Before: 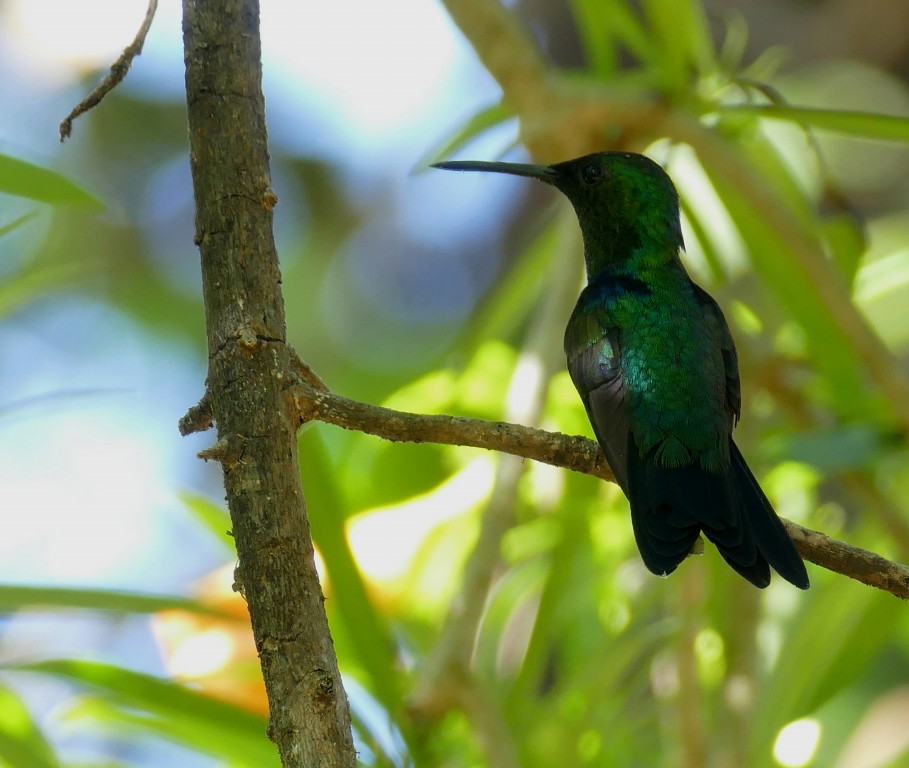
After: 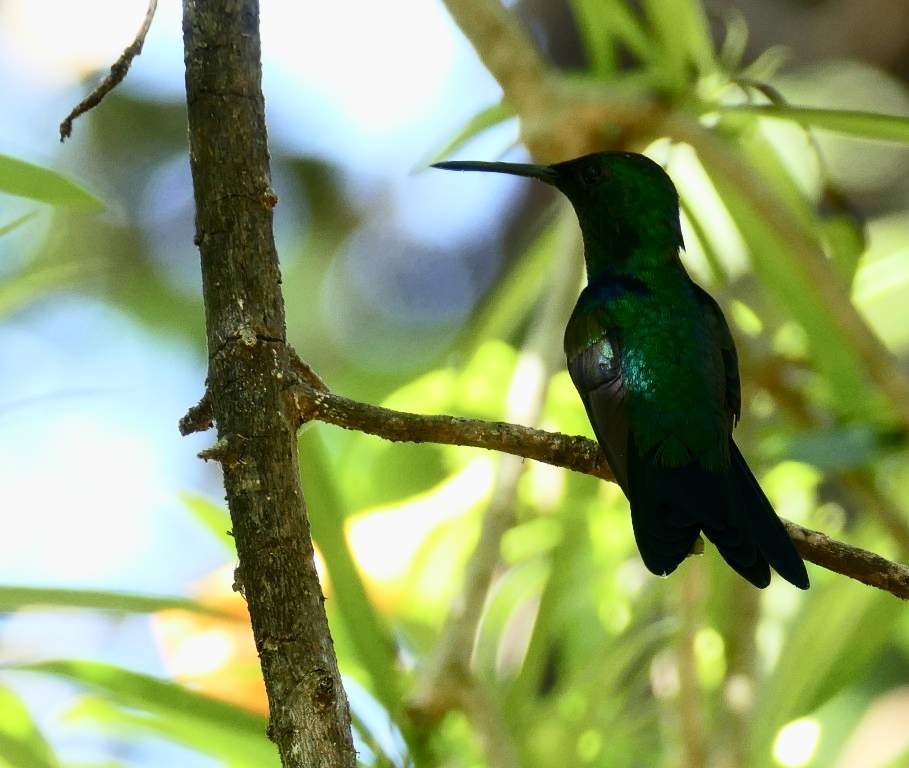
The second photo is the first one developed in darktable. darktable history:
tone equalizer: on, module defaults
contrast brightness saturation: contrast 0.382, brightness 0.106
